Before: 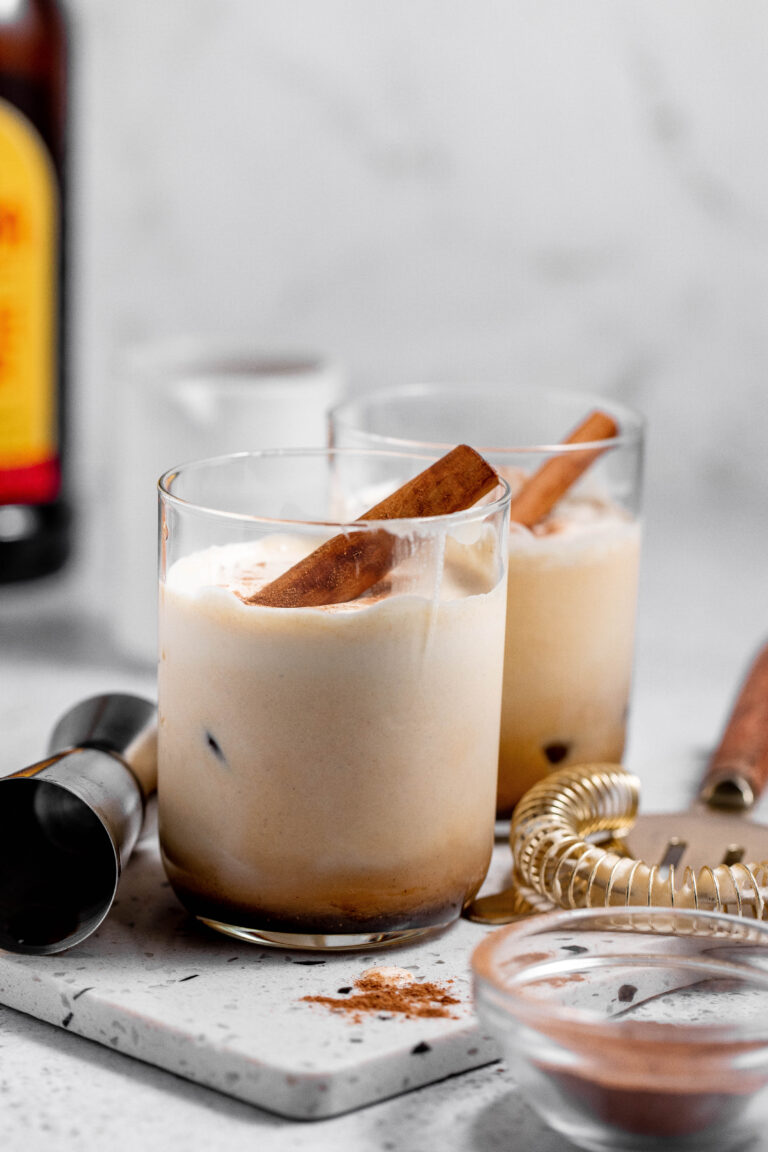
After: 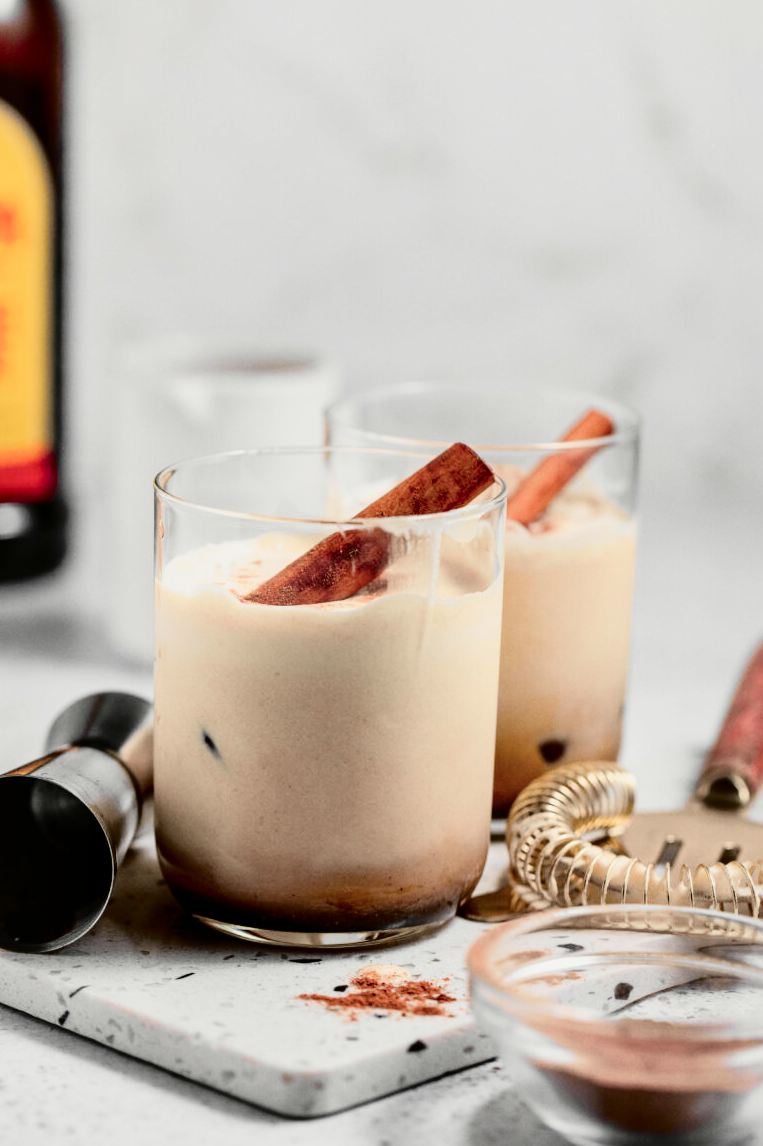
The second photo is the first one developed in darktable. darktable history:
crop and rotate: left 0.614%, top 0.179%, bottom 0.309%
tone curve: curves: ch0 [(0, 0.006) (0.184, 0.117) (0.405, 0.46) (0.456, 0.528) (0.634, 0.728) (0.877, 0.89) (0.984, 0.935)]; ch1 [(0, 0) (0.443, 0.43) (0.492, 0.489) (0.566, 0.579) (0.595, 0.625) (0.608, 0.667) (0.65, 0.729) (1, 1)]; ch2 [(0, 0) (0.33, 0.301) (0.421, 0.443) (0.447, 0.489) (0.492, 0.498) (0.537, 0.583) (0.586, 0.591) (0.663, 0.686) (1, 1)], color space Lab, independent channels, preserve colors none
color correction: saturation 0.8
local contrast: mode bilateral grid, contrast 20, coarseness 50, detail 120%, midtone range 0.2
